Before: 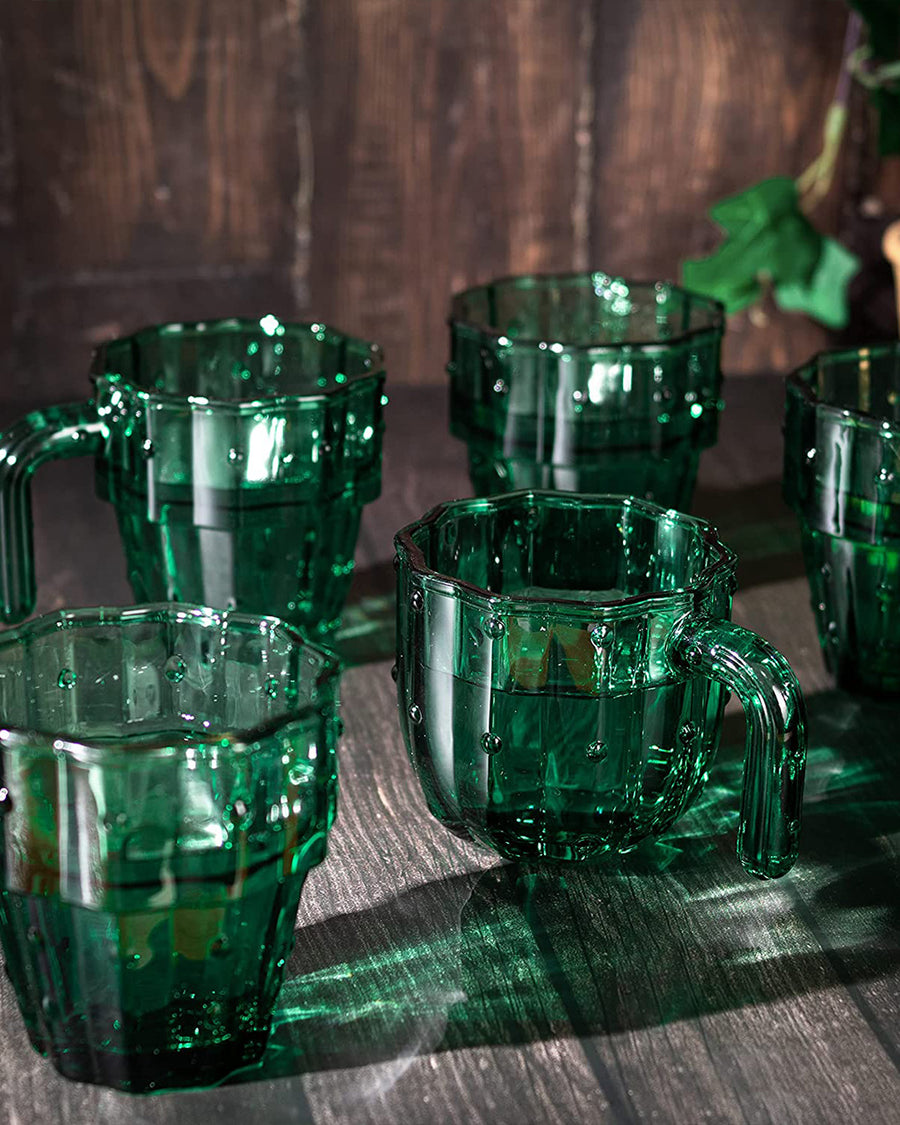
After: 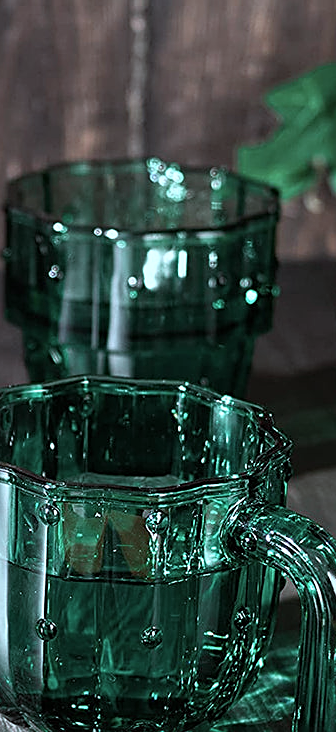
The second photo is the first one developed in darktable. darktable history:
crop and rotate: left 49.535%, top 10.14%, right 13.131%, bottom 24.706%
color correction: highlights a* -12.6, highlights b* -17.78, saturation 0.707
sharpen: on, module defaults
